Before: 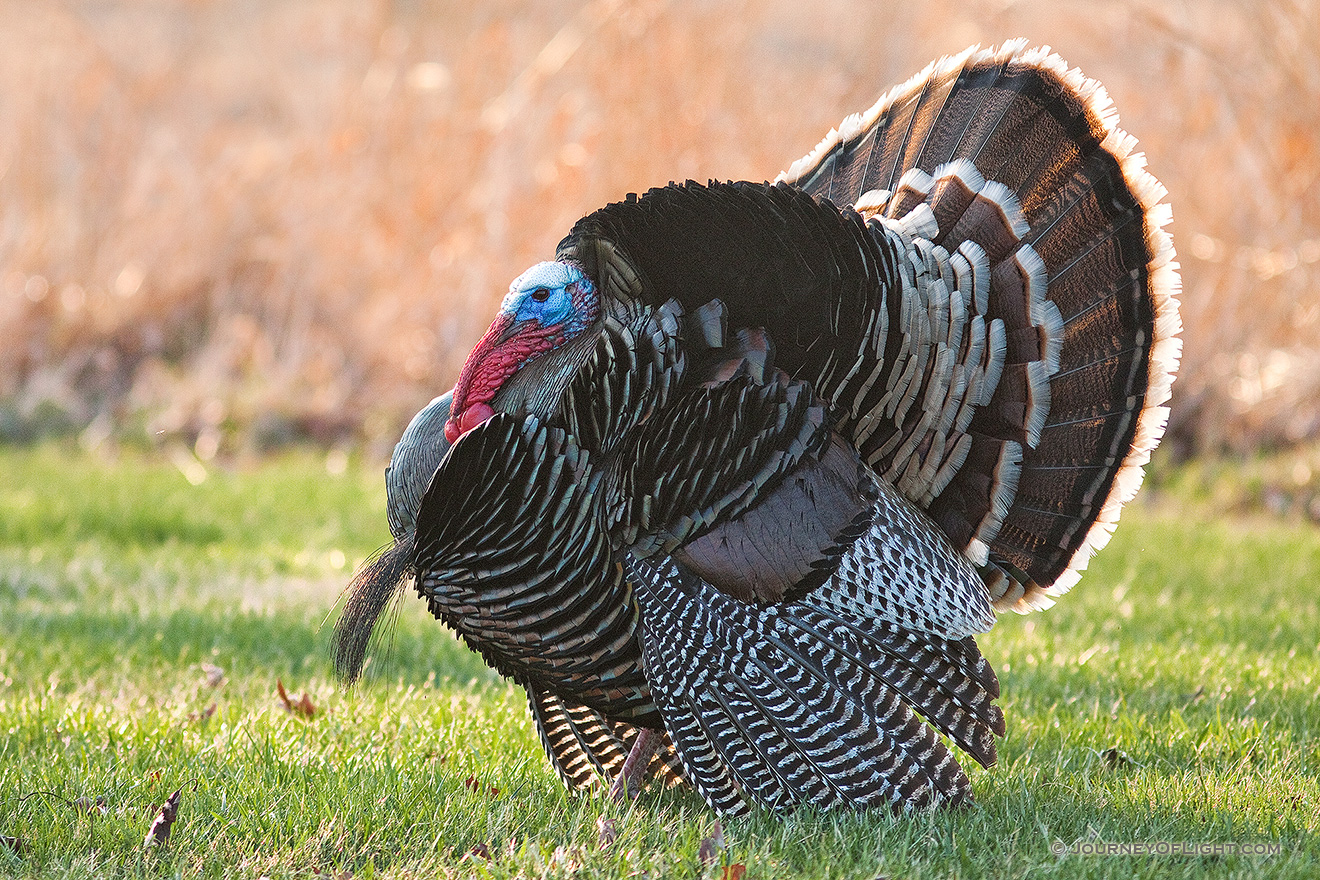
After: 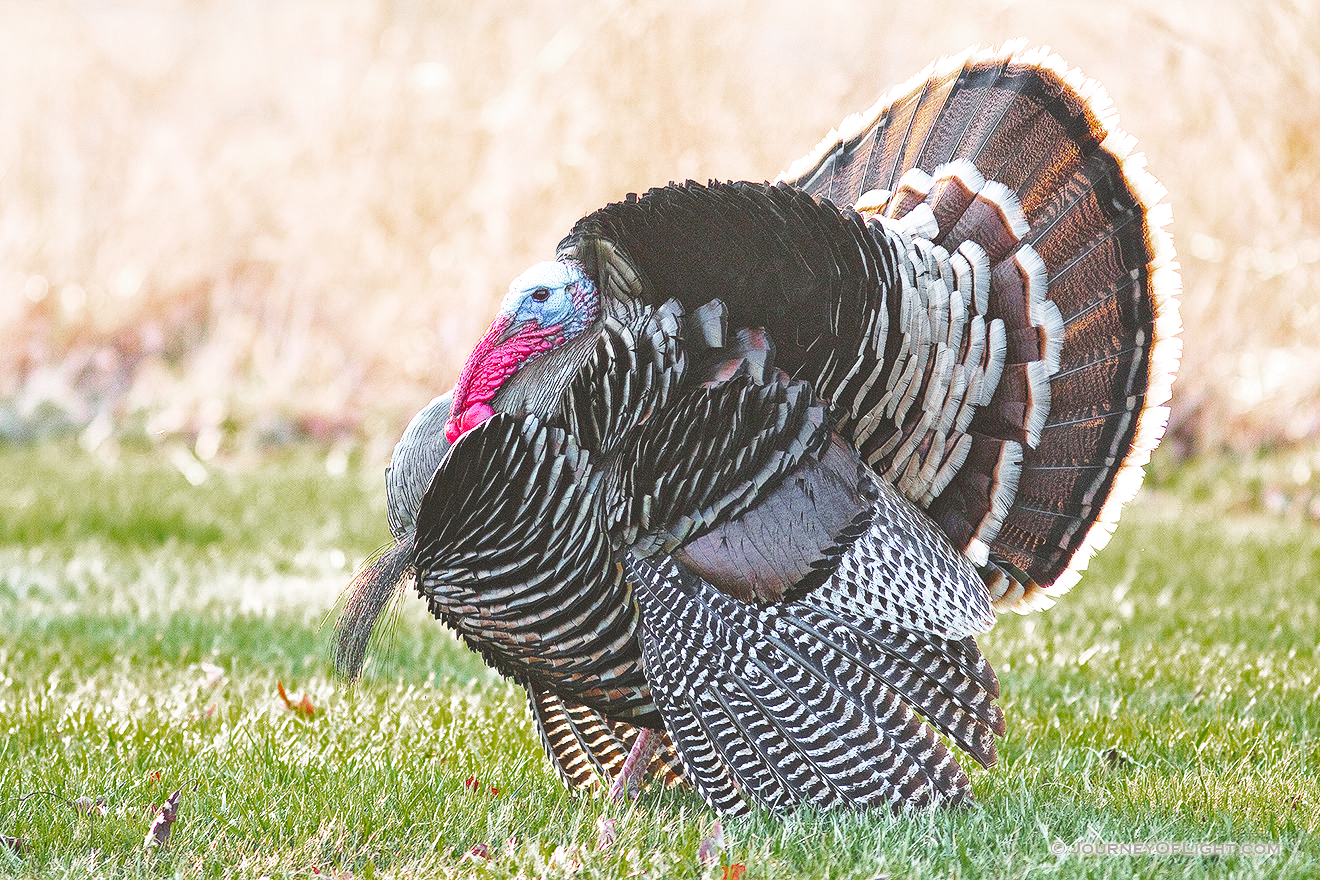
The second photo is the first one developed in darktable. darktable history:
color zones: curves: ch0 [(0, 0.48) (0.209, 0.398) (0.305, 0.332) (0.429, 0.493) (0.571, 0.5) (0.714, 0.5) (0.857, 0.5) (1, 0.48)]; ch1 [(0, 0.633) (0.143, 0.586) (0.286, 0.489) (0.429, 0.448) (0.571, 0.31) (0.714, 0.335) (0.857, 0.492) (1, 0.633)]; ch2 [(0, 0.448) (0.143, 0.498) (0.286, 0.5) (0.429, 0.5) (0.571, 0.5) (0.714, 0.5) (0.857, 0.5) (1, 0.448)]
white balance: red 0.983, blue 1.036
exposure: black level correction -0.015, compensate highlight preservation false
base curve: curves: ch0 [(0, 0.003) (0.001, 0.002) (0.006, 0.004) (0.02, 0.022) (0.048, 0.086) (0.094, 0.234) (0.162, 0.431) (0.258, 0.629) (0.385, 0.8) (0.548, 0.918) (0.751, 0.988) (1, 1)], preserve colors none
